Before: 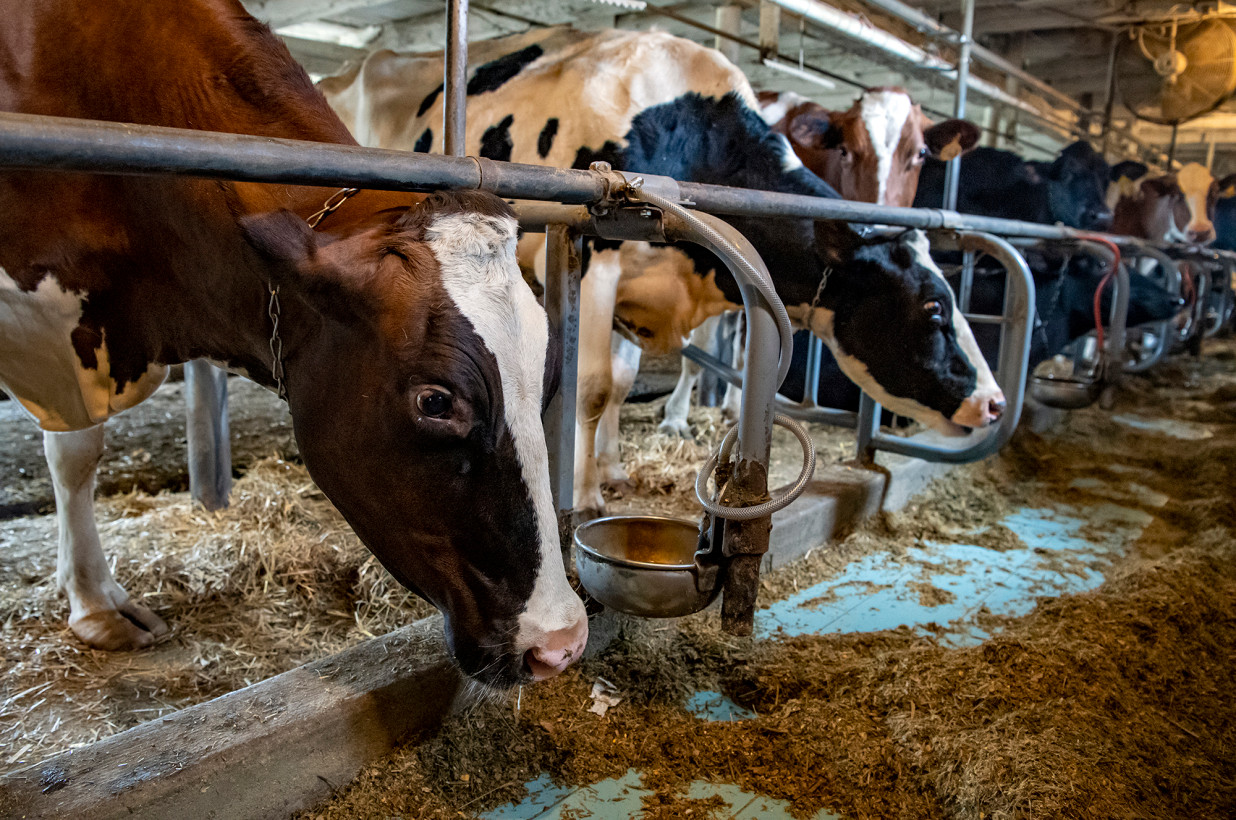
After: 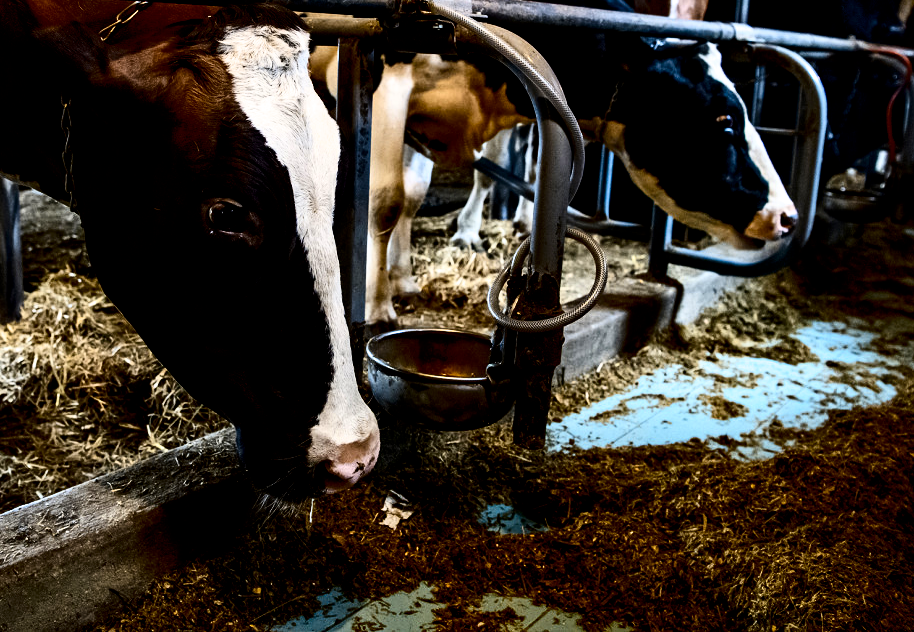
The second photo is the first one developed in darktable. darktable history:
contrast brightness saturation: contrast 0.24, brightness -0.24, saturation 0.14
color contrast: green-magenta contrast 0.85, blue-yellow contrast 1.25, unbound 0
crop: left 16.871%, top 22.857%, right 9.116%
filmic rgb: black relative exposure -3.63 EV, white relative exposure 2.16 EV, hardness 3.62
white balance: emerald 1
